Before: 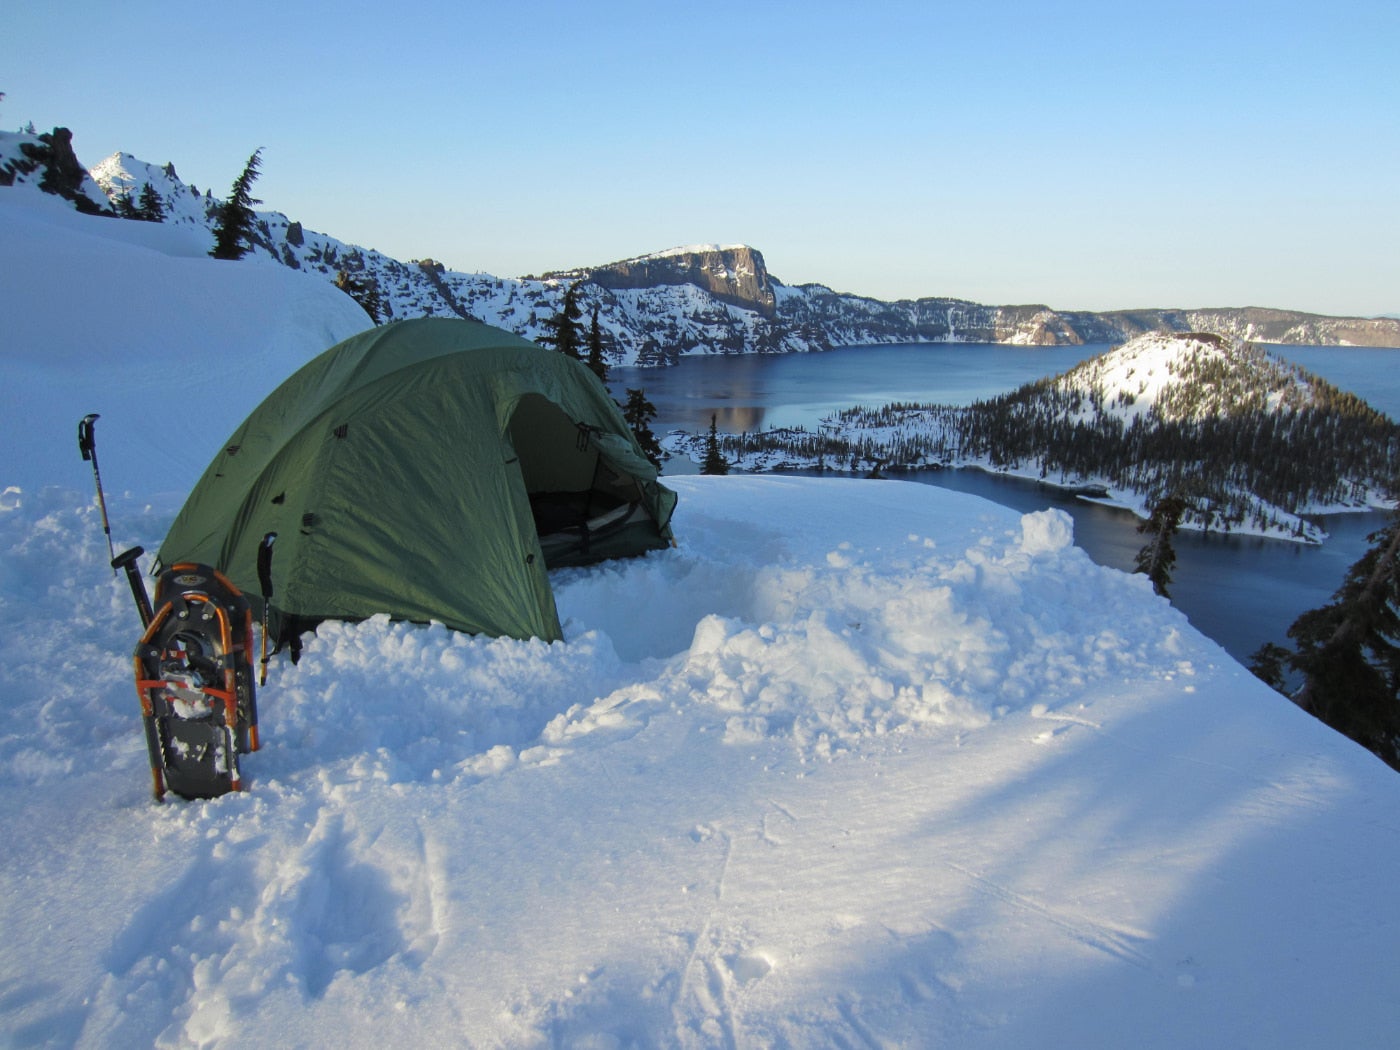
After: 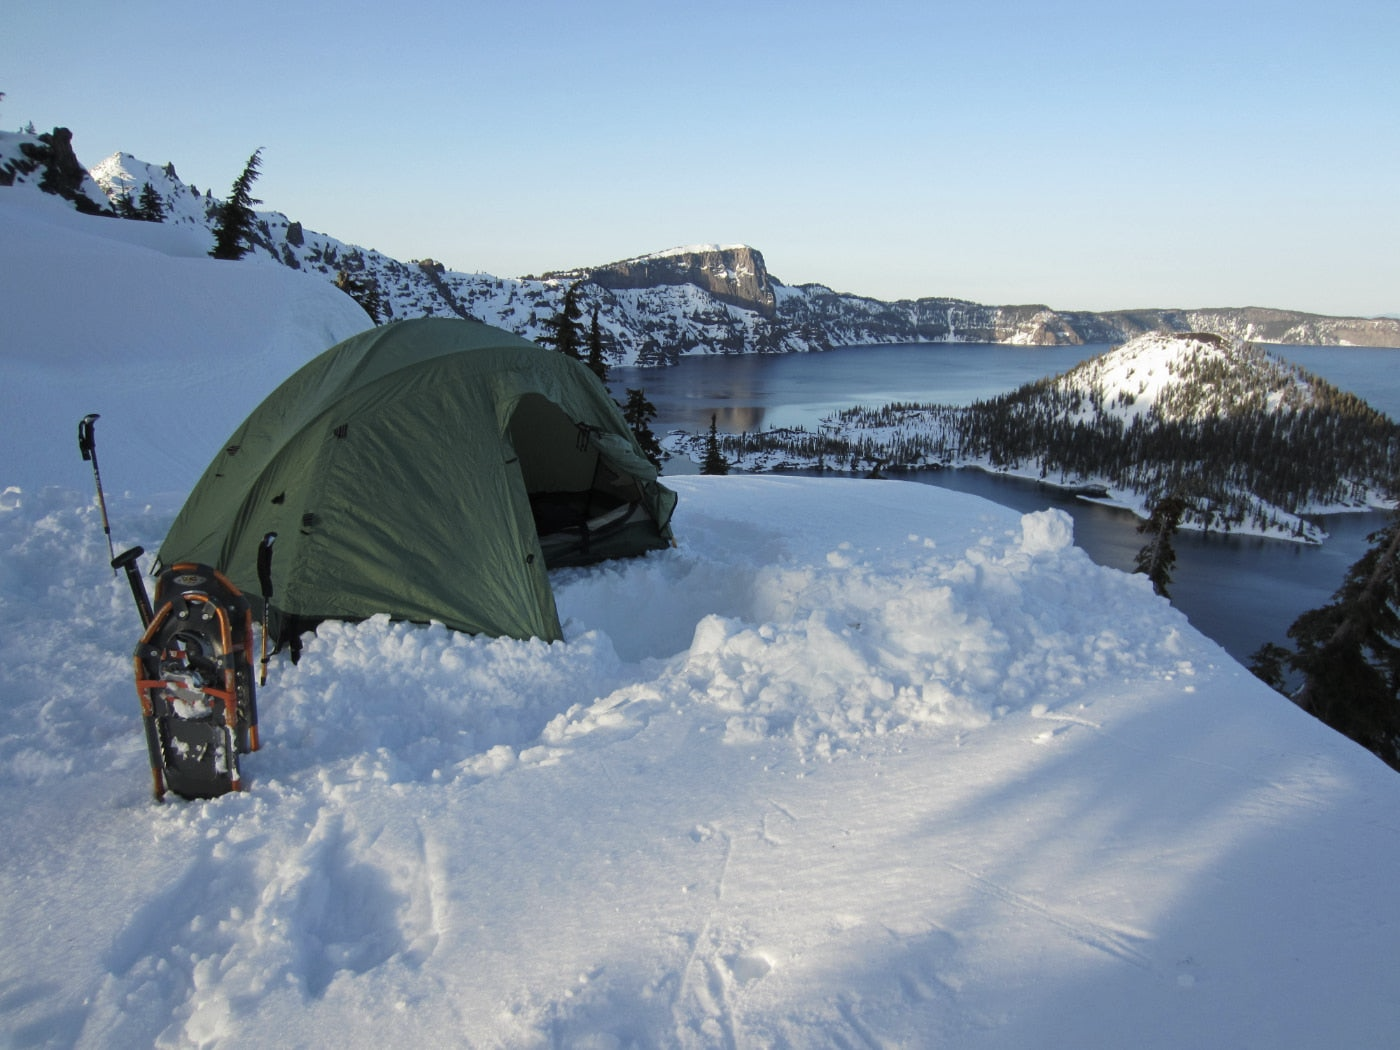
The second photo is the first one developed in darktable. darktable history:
contrast brightness saturation: contrast 0.059, brightness -0.007, saturation -0.25
